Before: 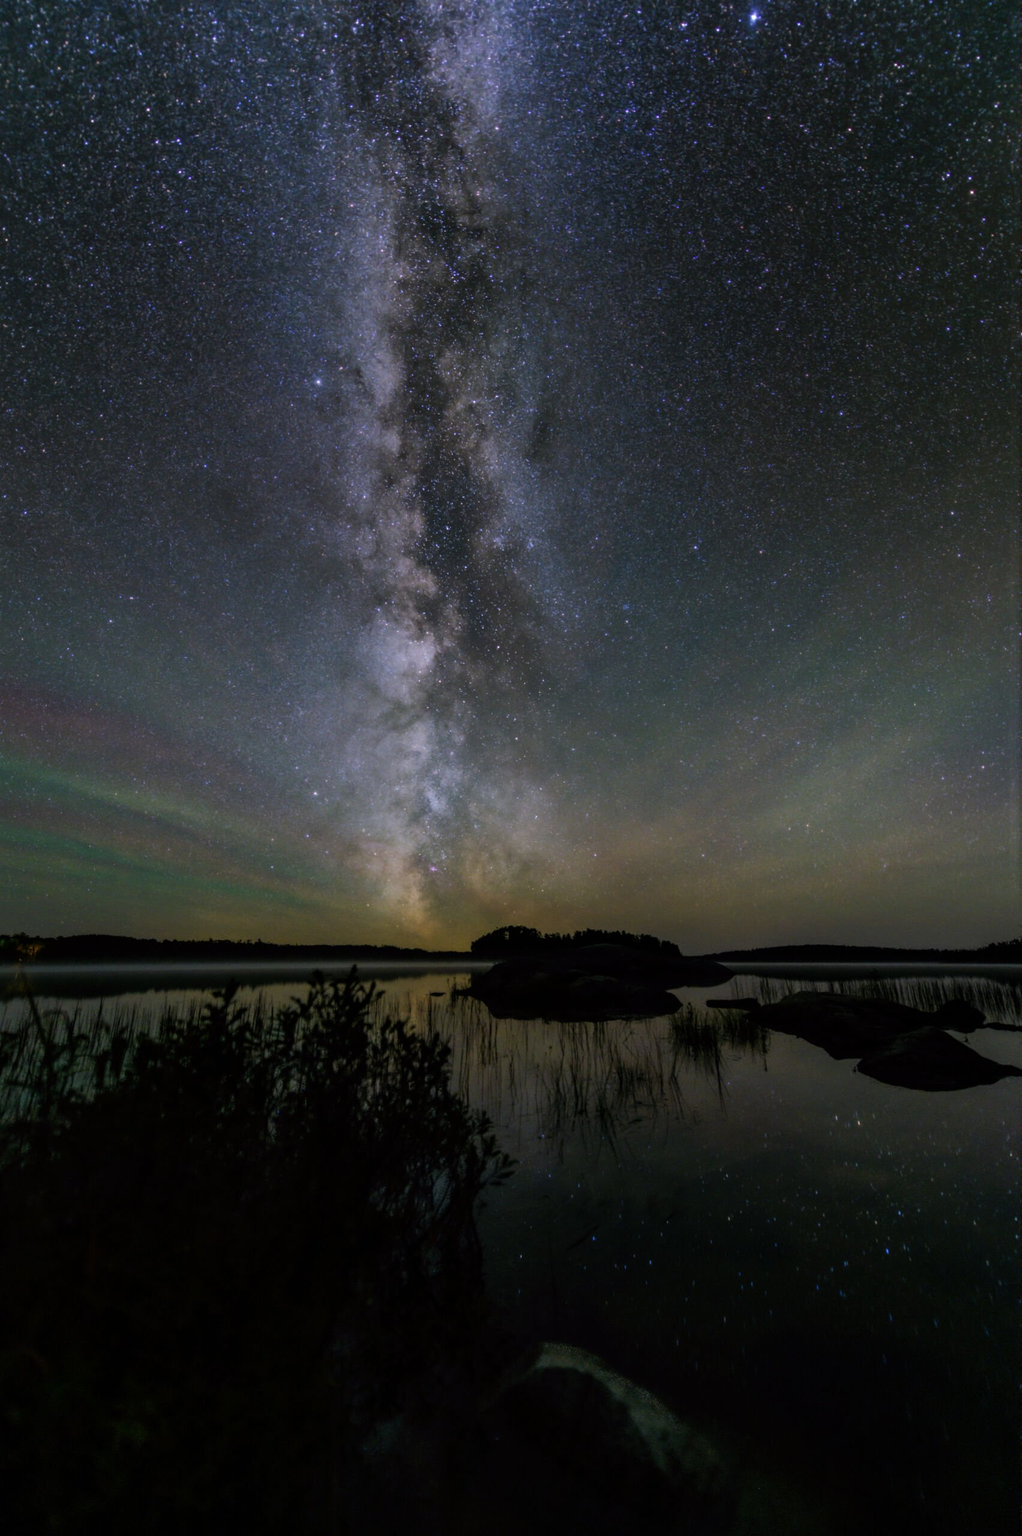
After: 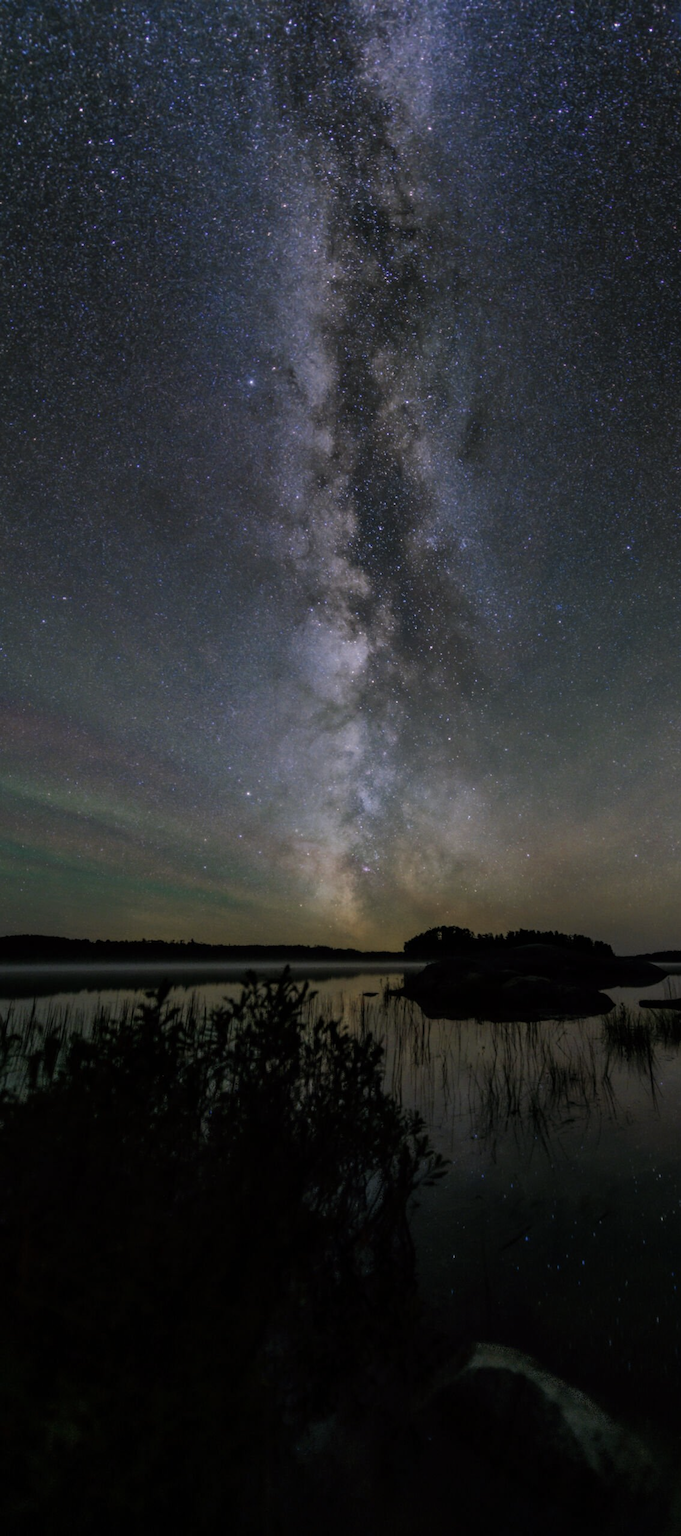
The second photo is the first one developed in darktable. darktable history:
color zones: curves: ch0 [(0, 0.5) (0.125, 0.4) (0.25, 0.5) (0.375, 0.4) (0.5, 0.4) (0.625, 0.35) (0.75, 0.35) (0.875, 0.5)]; ch1 [(0, 0.35) (0.125, 0.45) (0.25, 0.35) (0.375, 0.35) (0.5, 0.35) (0.625, 0.35) (0.75, 0.45) (0.875, 0.35)]; ch2 [(0, 0.6) (0.125, 0.5) (0.25, 0.5) (0.375, 0.6) (0.5, 0.6) (0.625, 0.5) (0.75, 0.5) (0.875, 0.5)]
crop and rotate: left 6.617%, right 26.717%
